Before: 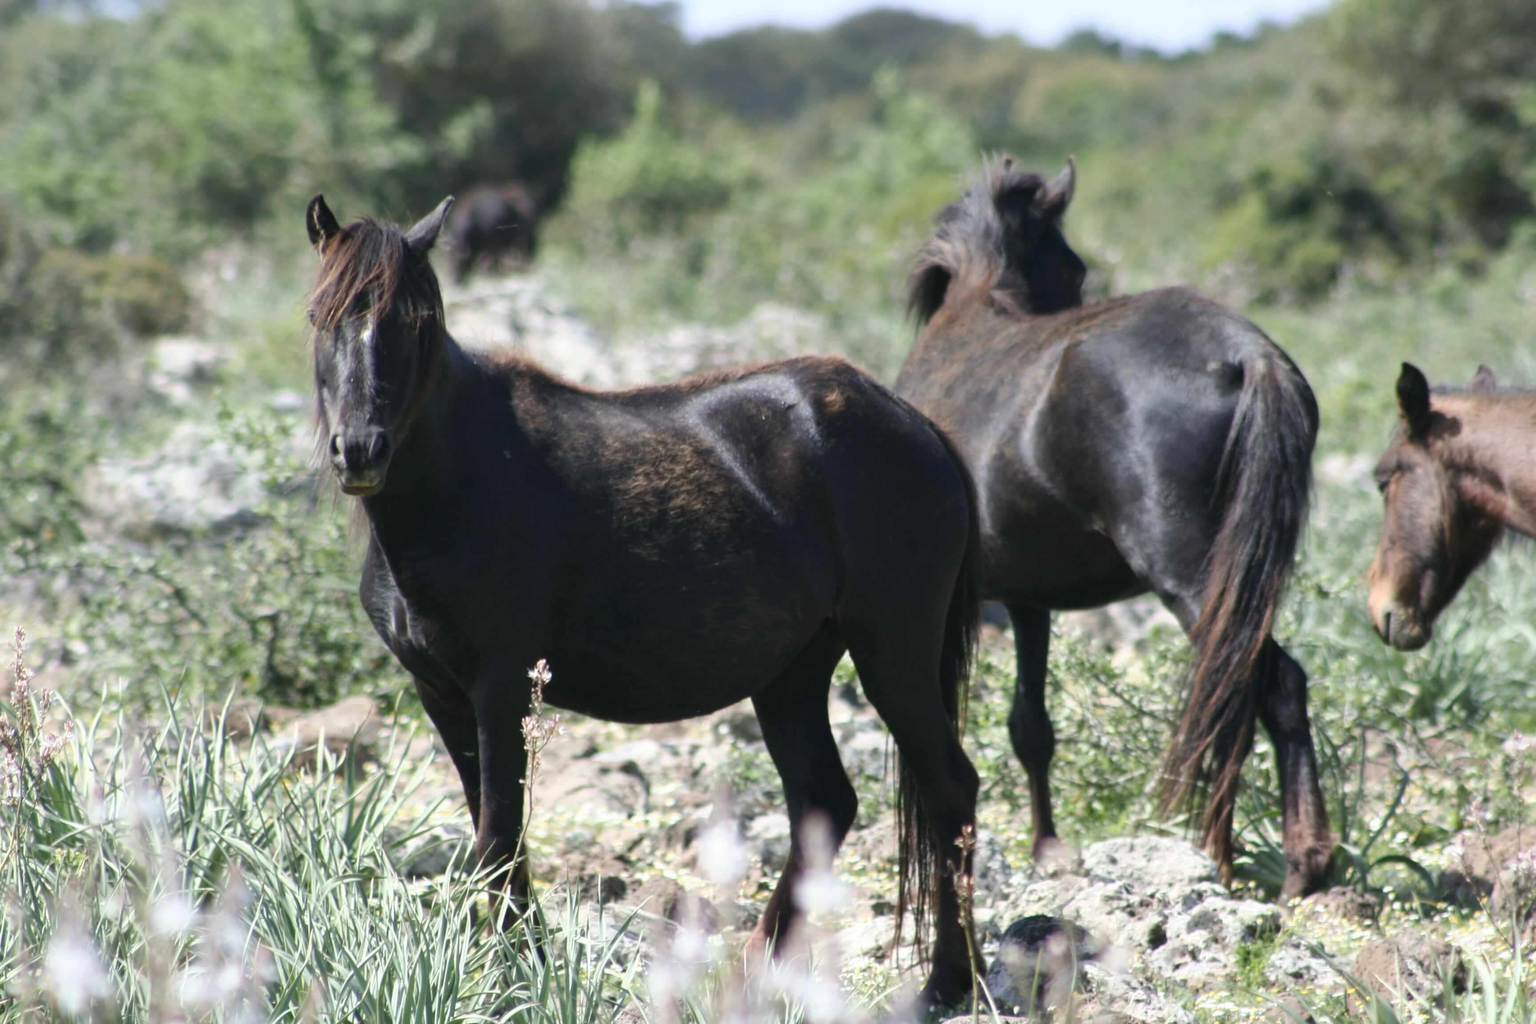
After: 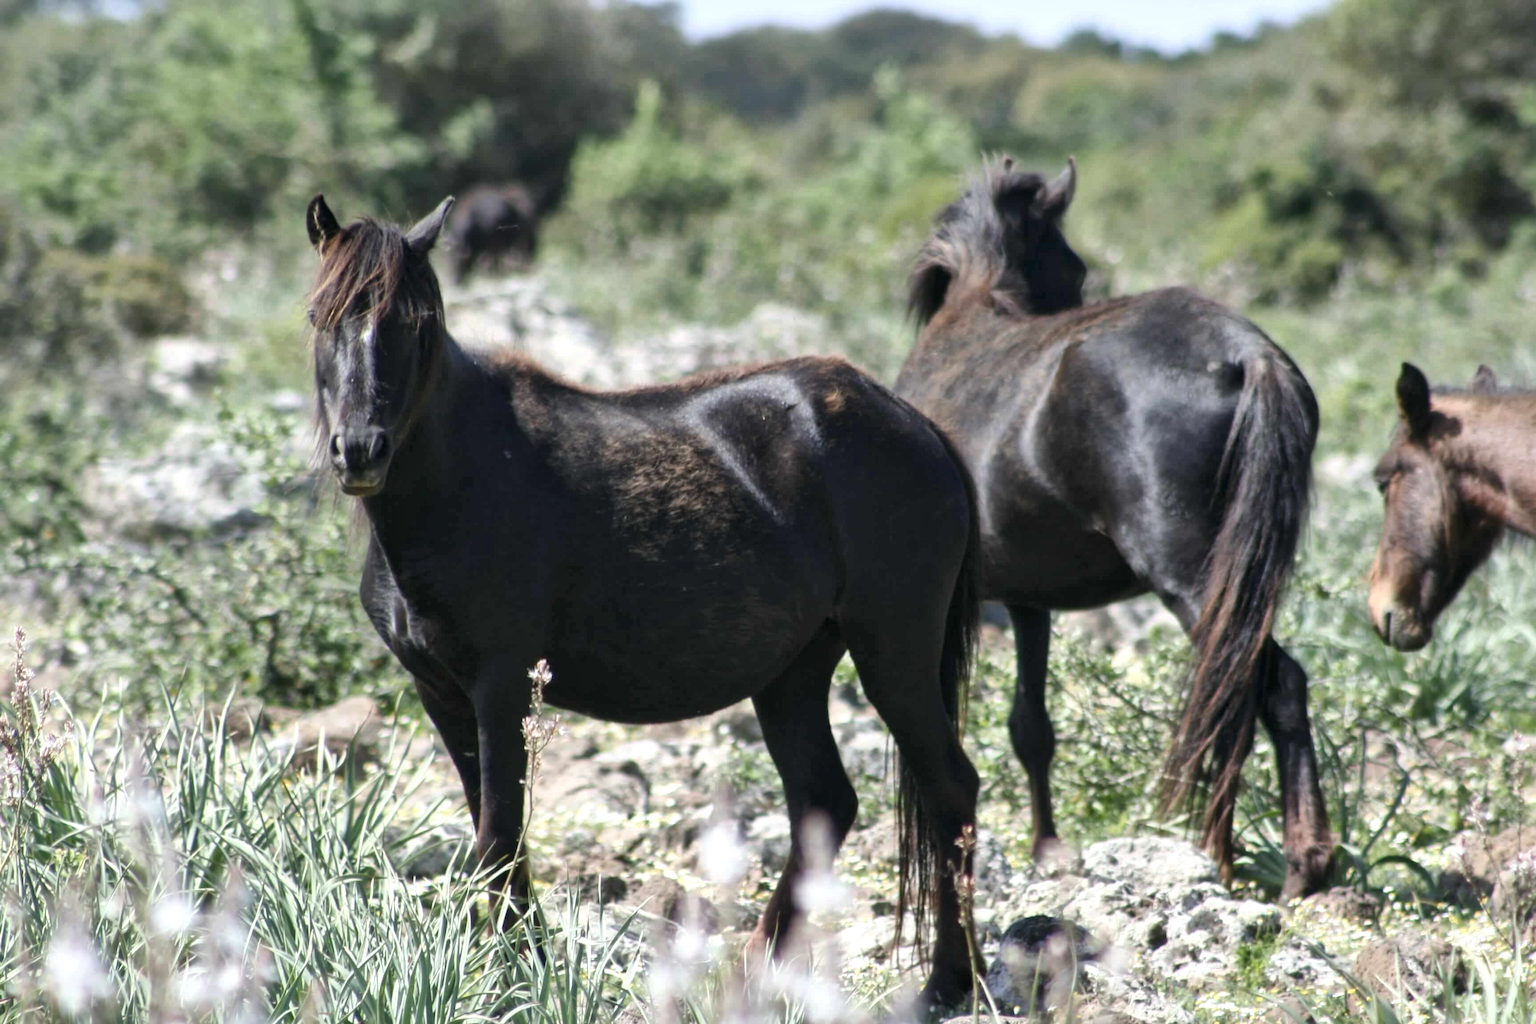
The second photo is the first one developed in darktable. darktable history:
local contrast: mode bilateral grid, contrast 21, coarseness 51, detail 147%, midtone range 0.2
